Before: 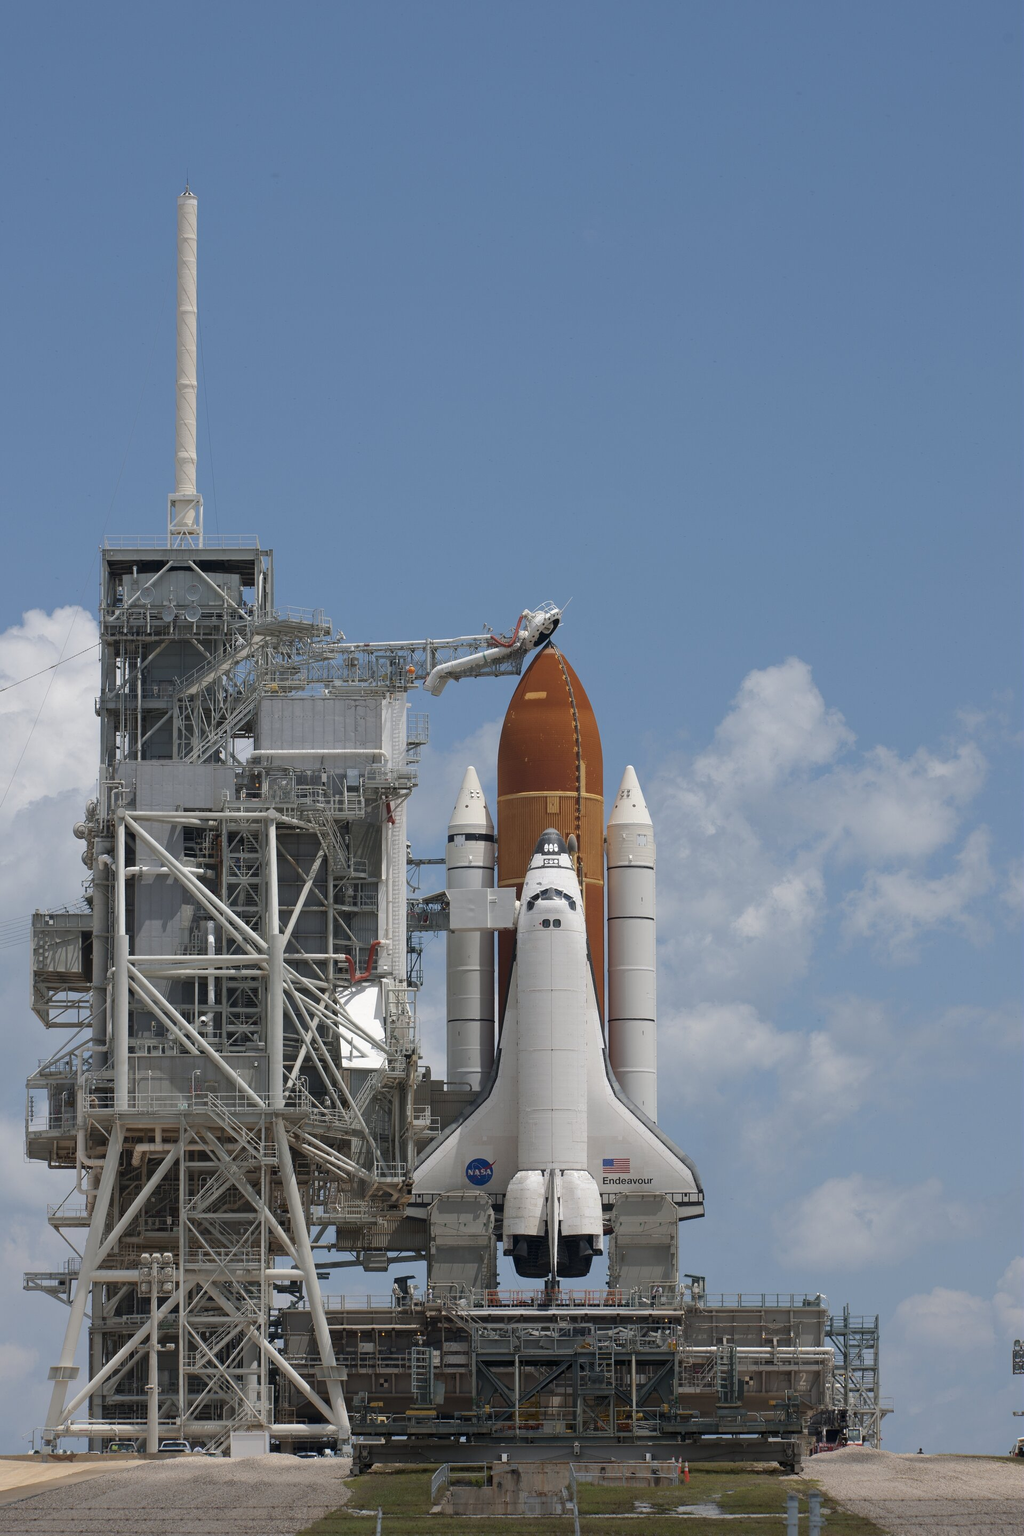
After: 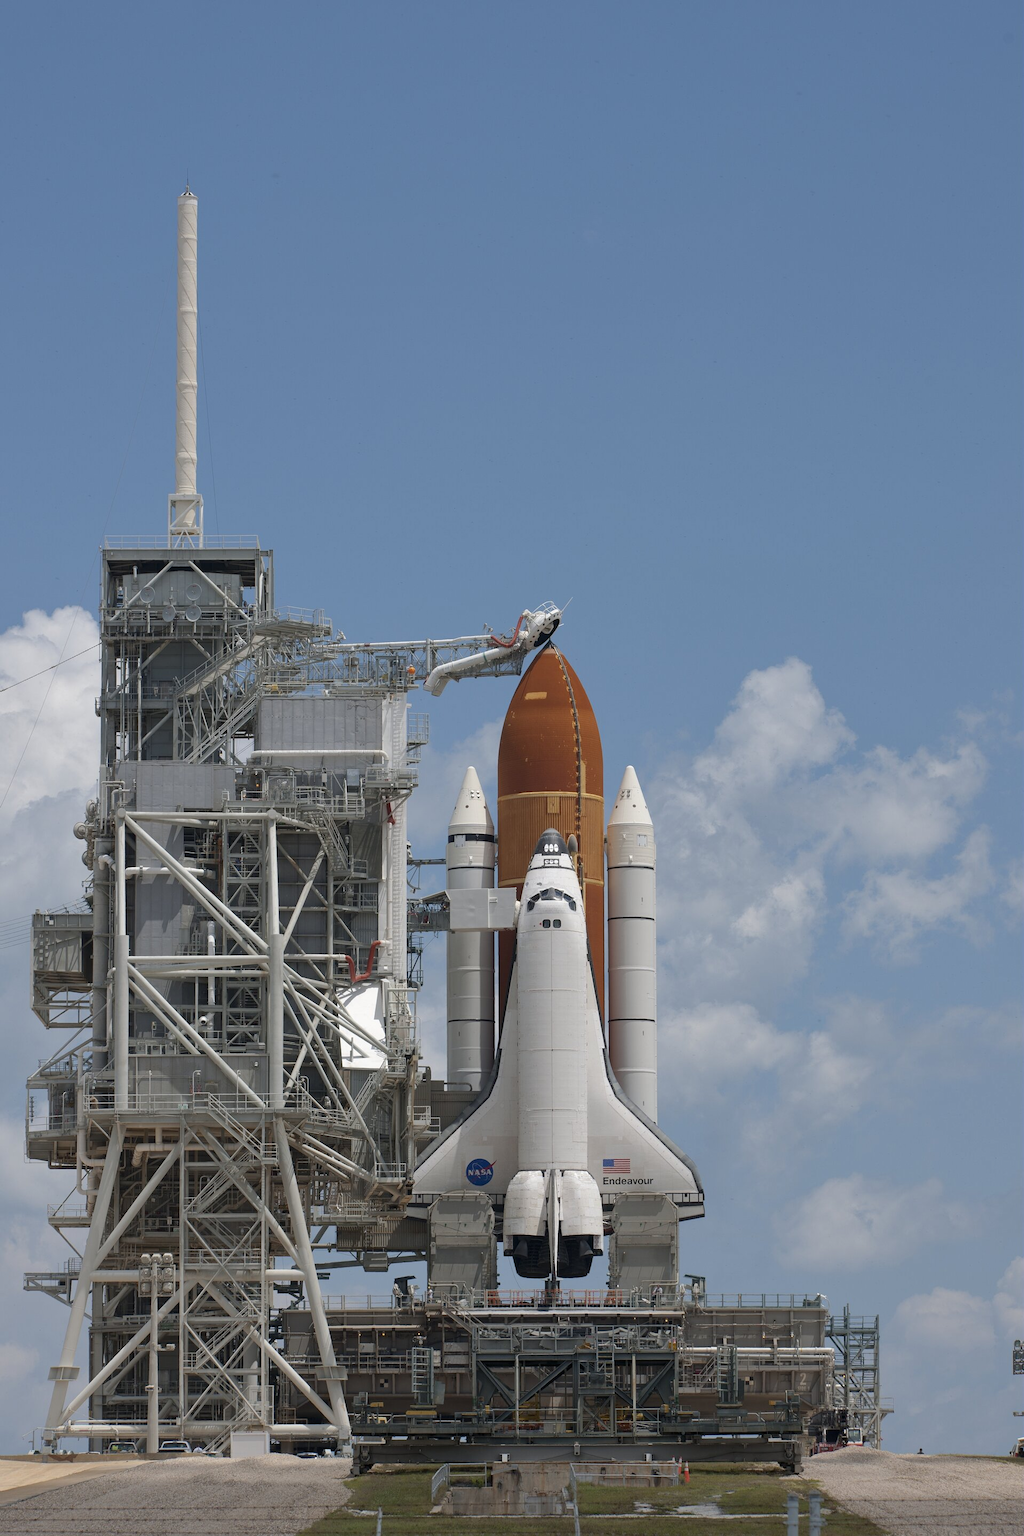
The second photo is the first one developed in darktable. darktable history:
shadows and highlights: shadows 29.21, highlights -29.44, low approximation 0.01, soften with gaussian
